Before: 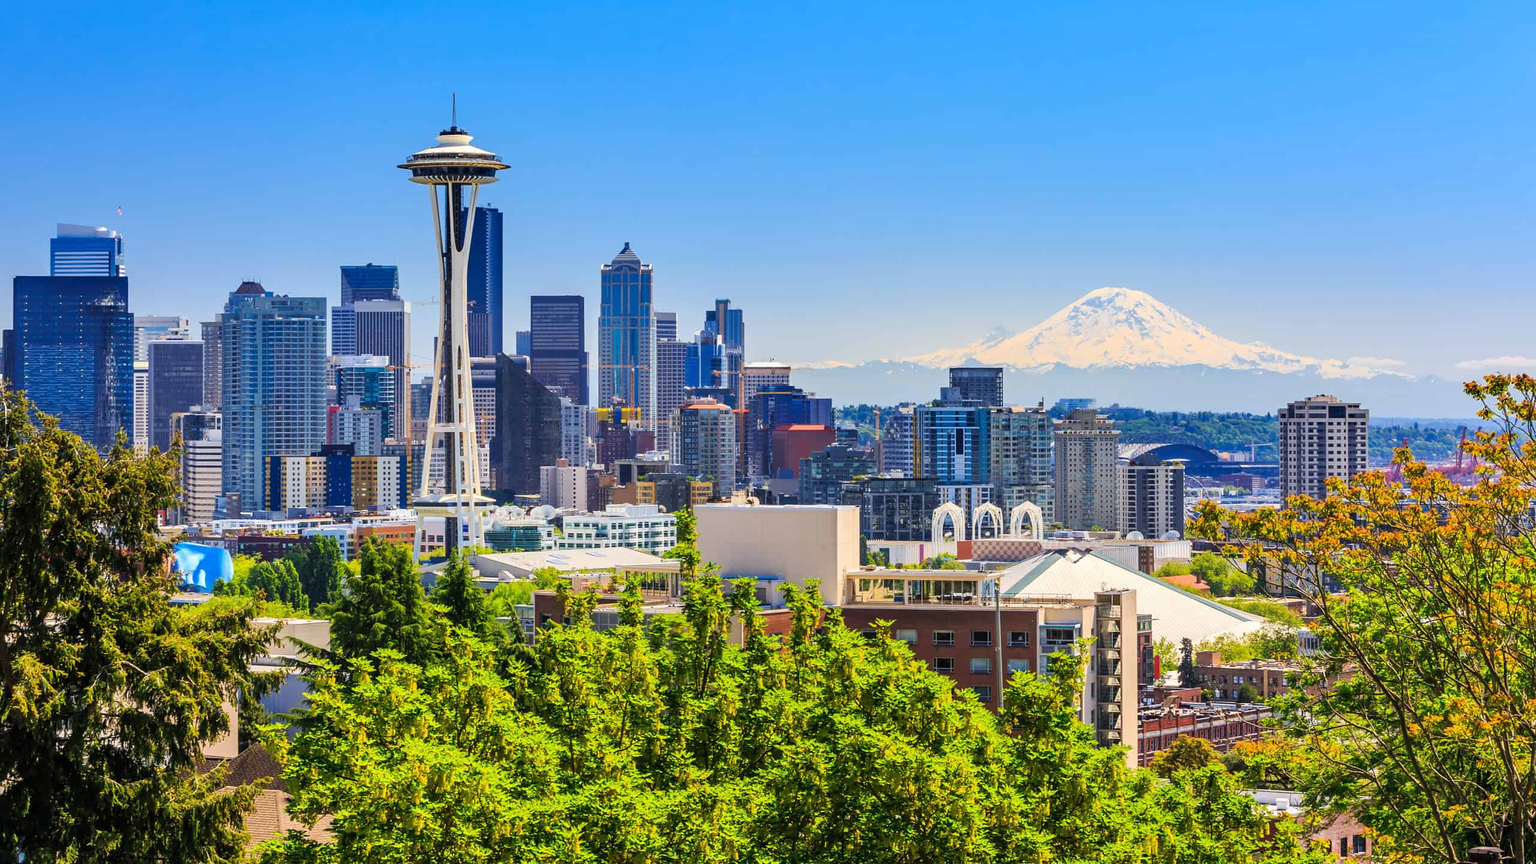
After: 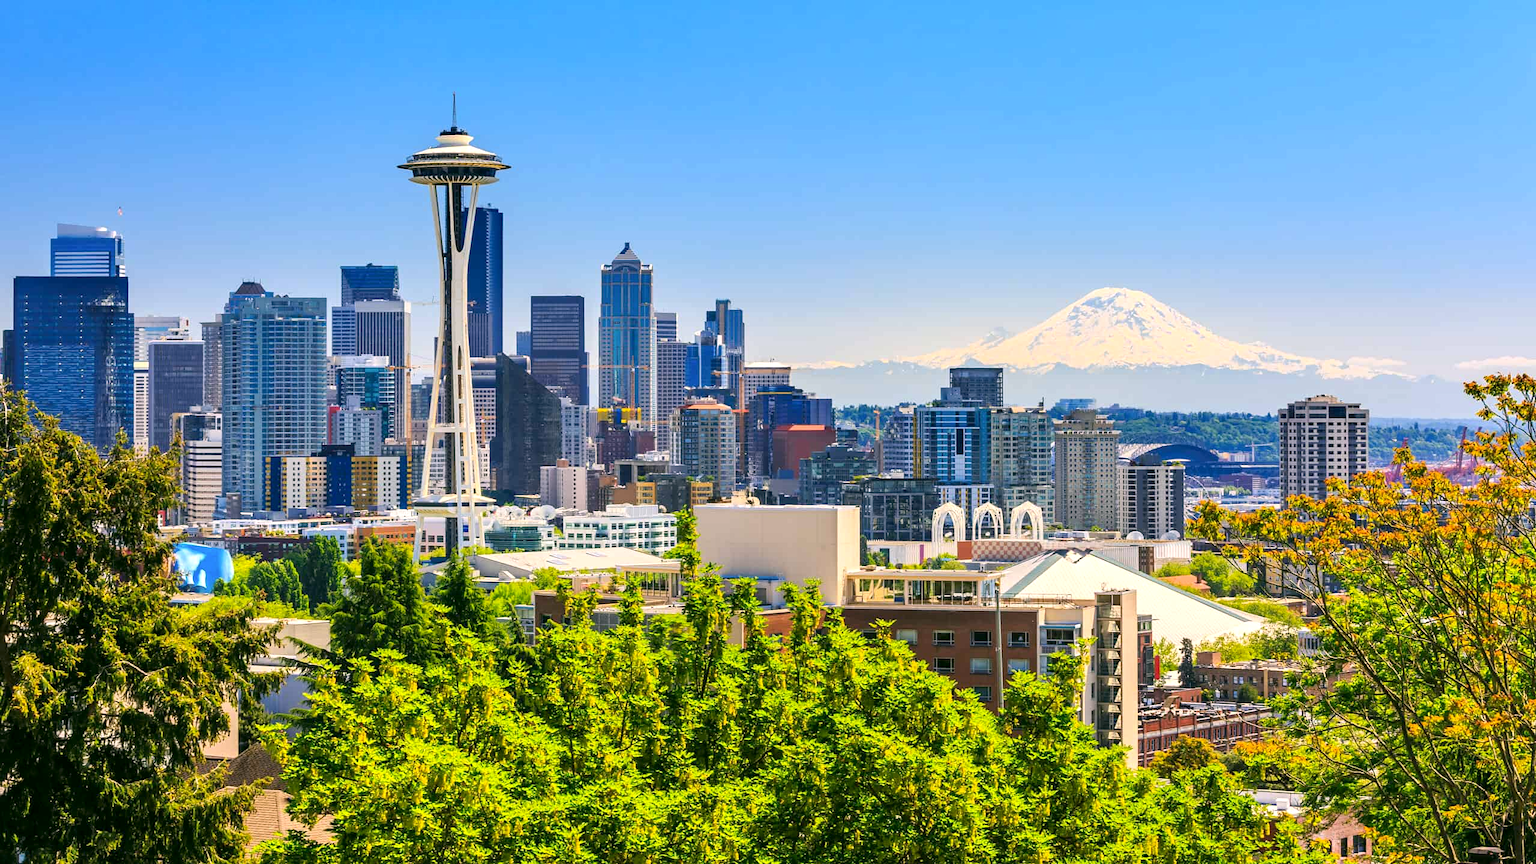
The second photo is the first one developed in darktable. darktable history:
color correction: highlights a* 4.02, highlights b* 4.98, shadows a* -7.55, shadows b* 4.98
exposure: exposure 0.236 EV, compensate highlight preservation false
